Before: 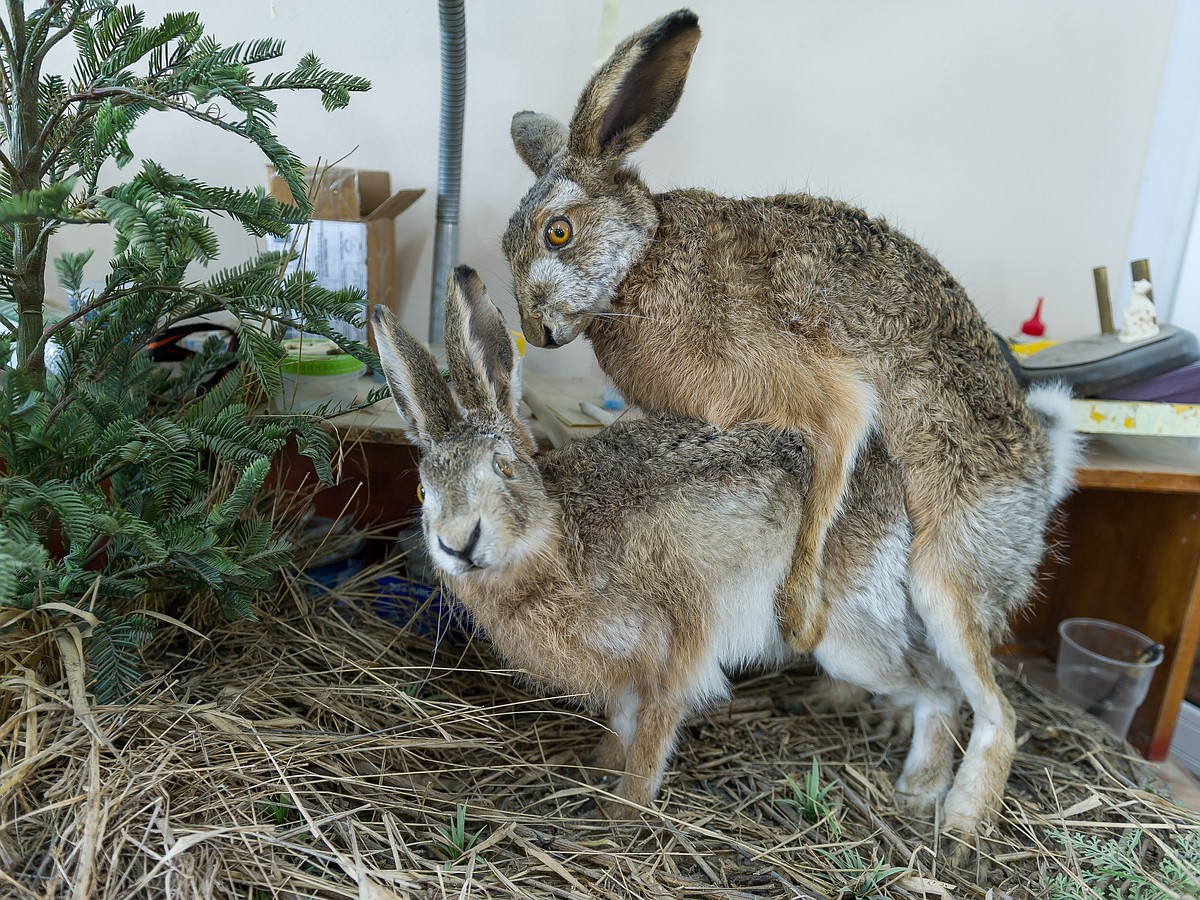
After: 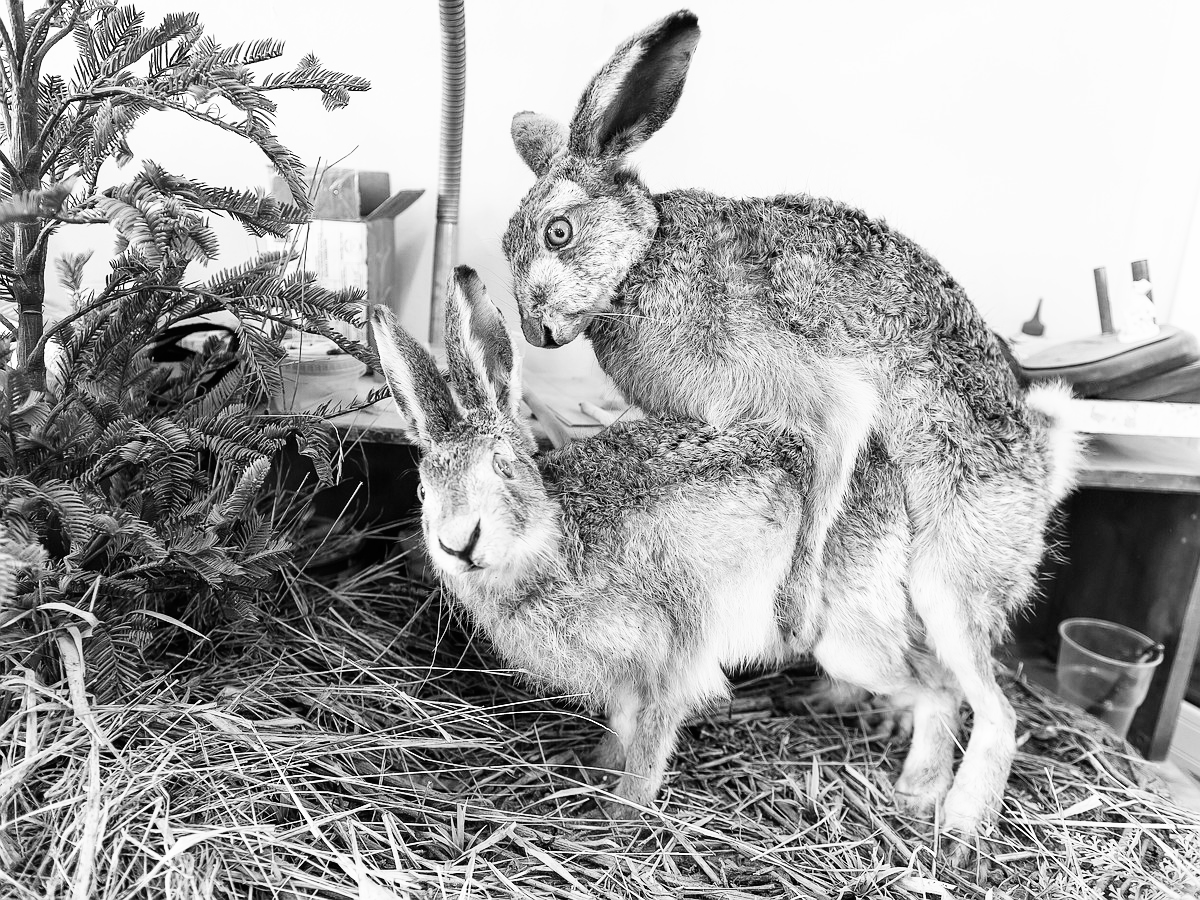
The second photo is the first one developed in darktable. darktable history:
monochrome: on, module defaults
base curve: curves: ch0 [(0, 0) (0.007, 0.004) (0.027, 0.03) (0.046, 0.07) (0.207, 0.54) (0.442, 0.872) (0.673, 0.972) (1, 1)], preserve colors none
